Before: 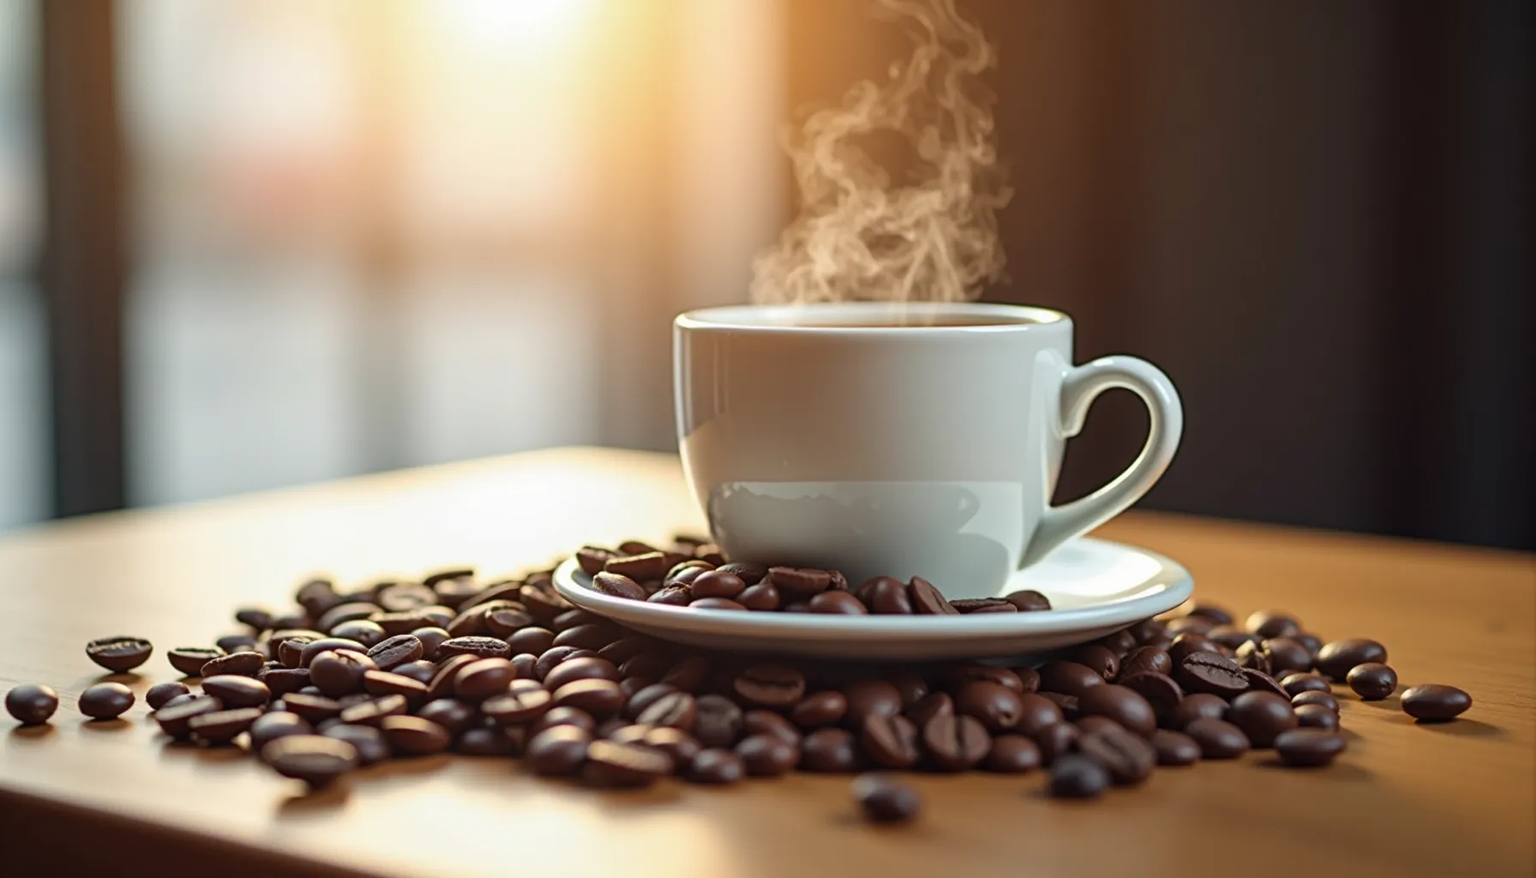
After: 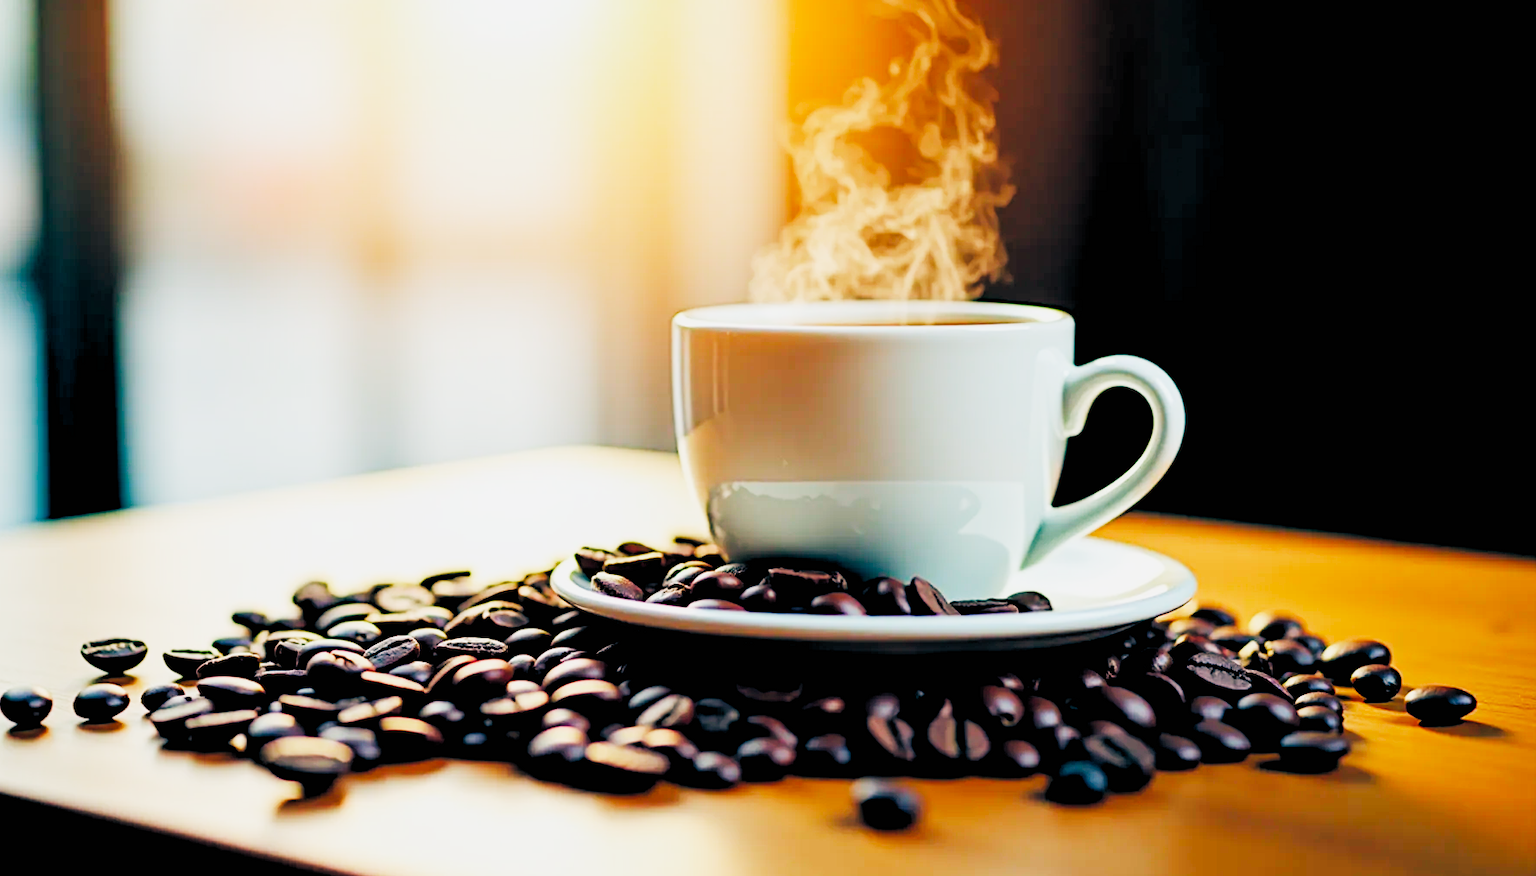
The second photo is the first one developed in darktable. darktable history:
tone equalizer: -8 EV -0.417 EV, -7 EV -0.389 EV, -6 EV -0.333 EV, -5 EV -0.222 EV, -3 EV 0.222 EV, -2 EV 0.333 EV, -1 EV 0.389 EV, +0 EV 0.417 EV, edges refinement/feathering 500, mask exposure compensation -1.57 EV, preserve details no
color balance: lift [1.016, 0.983, 1, 1.017], gamma [0.958, 1, 1, 1], gain [0.981, 1.007, 0.993, 1.002], input saturation 118.26%, contrast 13.43%, contrast fulcrum 21.62%, output saturation 82.76%
sigmoid: contrast 2, skew -0.2, preserve hue 0%, red attenuation 0.1, red rotation 0.035, green attenuation 0.1, green rotation -0.017, blue attenuation 0.15, blue rotation -0.052, base primaries Rec2020
color contrast: green-magenta contrast 1.2, blue-yellow contrast 1.2
rgb levels: levels [[0.027, 0.429, 0.996], [0, 0.5, 1], [0, 0.5, 1]]
crop: left 0.434%, top 0.485%, right 0.244%, bottom 0.386%
color balance rgb: perceptual saturation grading › global saturation 35%, perceptual saturation grading › highlights -25%, perceptual saturation grading › shadows 50%
